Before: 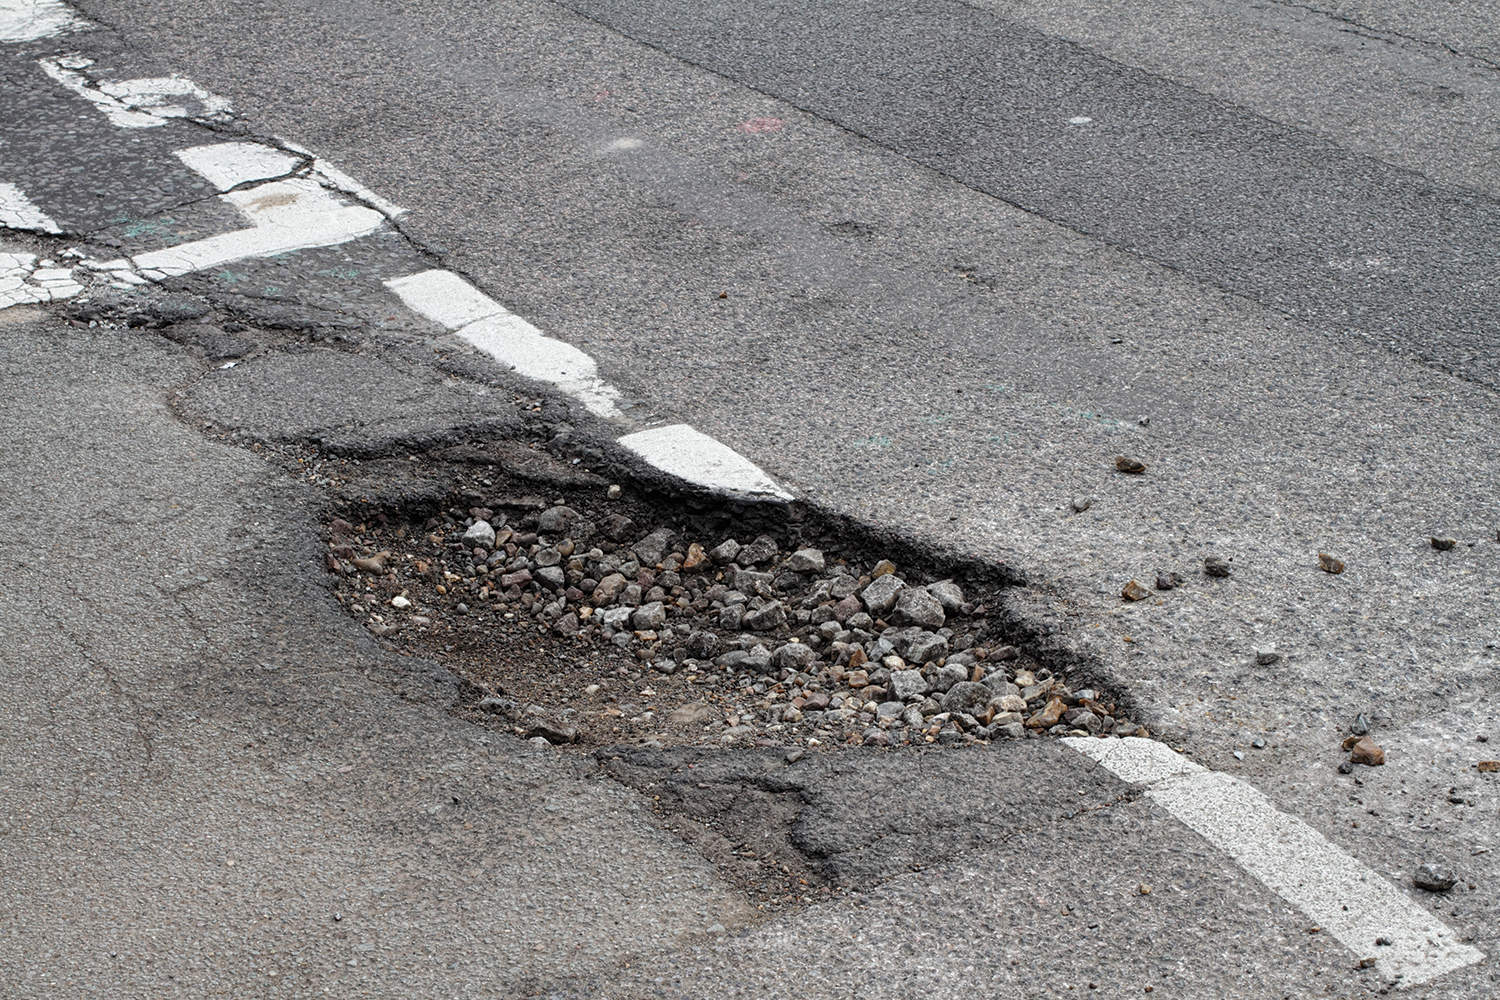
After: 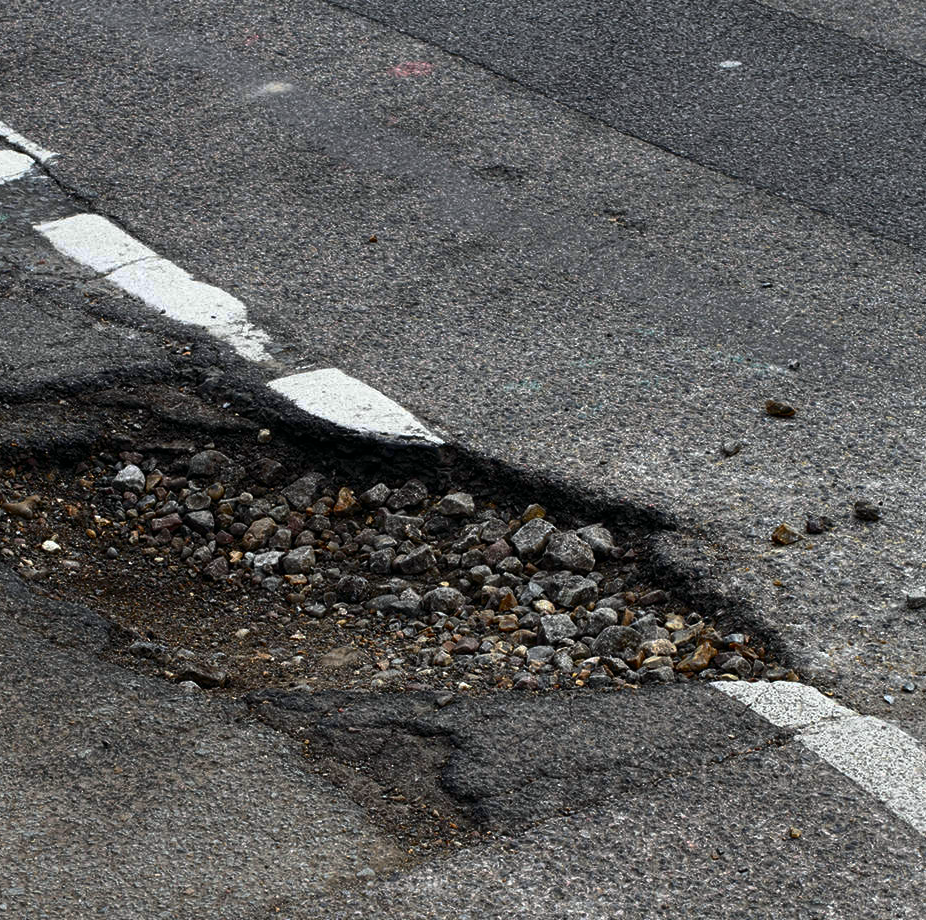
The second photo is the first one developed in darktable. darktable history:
base curve: curves: ch0 [(0, 0) (0.595, 0.418) (1, 1)], preserve colors none
contrast brightness saturation: contrast 0.16, saturation 0.334
tone curve: curves: ch0 [(0, 0) (0.227, 0.17) (0.766, 0.774) (1, 1)]; ch1 [(0, 0) (0.114, 0.127) (0.437, 0.452) (0.498, 0.495) (0.579, 0.576) (1, 1)]; ch2 [(0, 0) (0.233, 0.259) (0.493, 0.492) (0.568, 0.579) (1, 1)], color space Lab, independent channels, preserve colors none
crop and rotate: left 23.395%, top 5.647%, right 14.829%, bottom 2.31%
